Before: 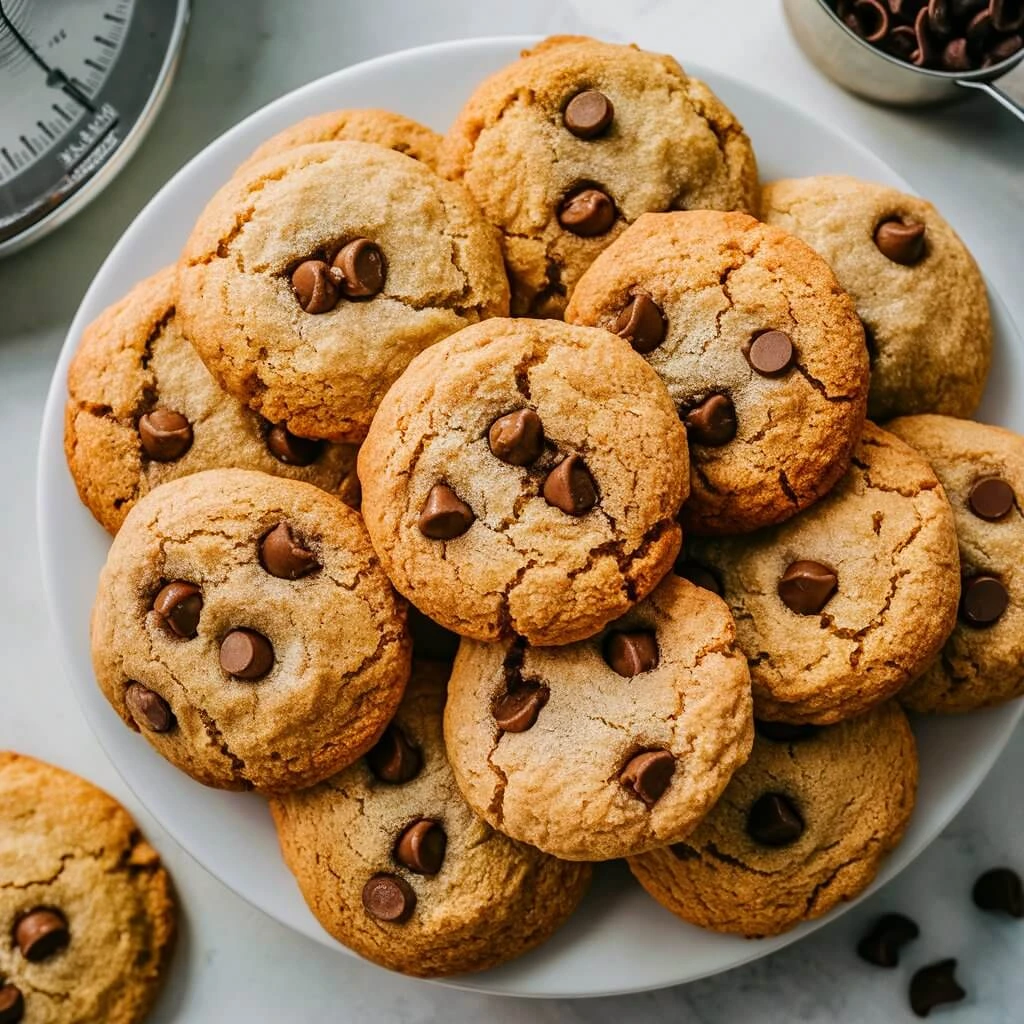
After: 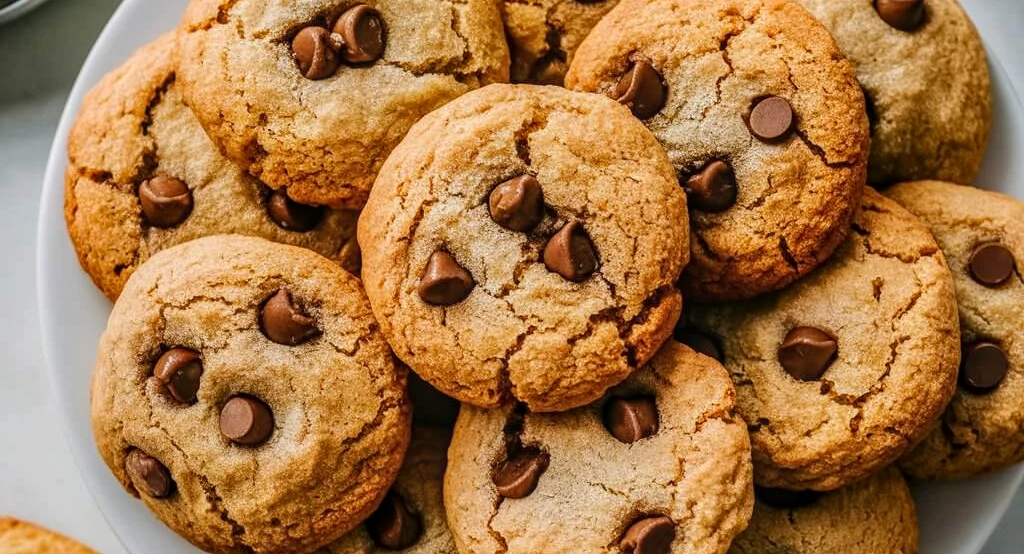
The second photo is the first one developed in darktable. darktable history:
crop and rotate: top 22.873%, bottom 22.971%
local contrast: detail 118%
